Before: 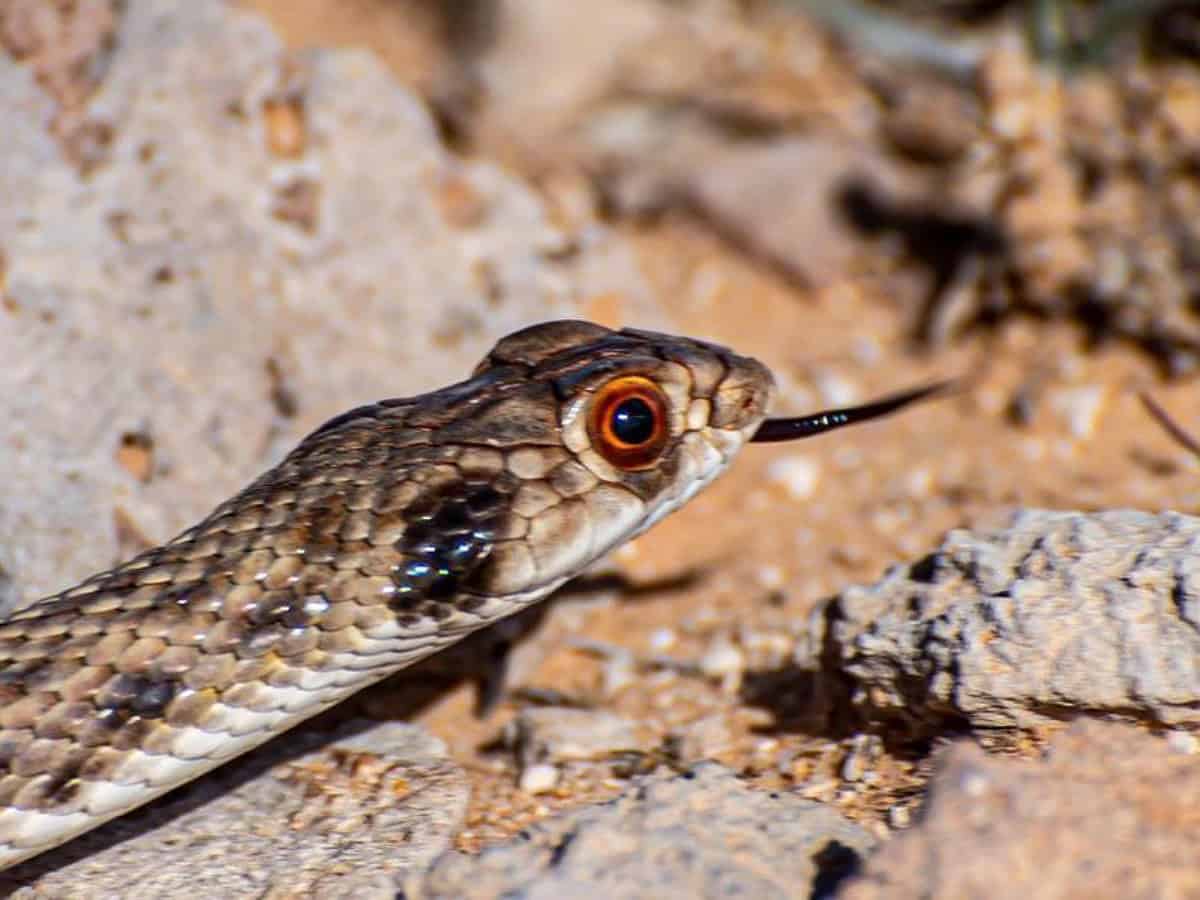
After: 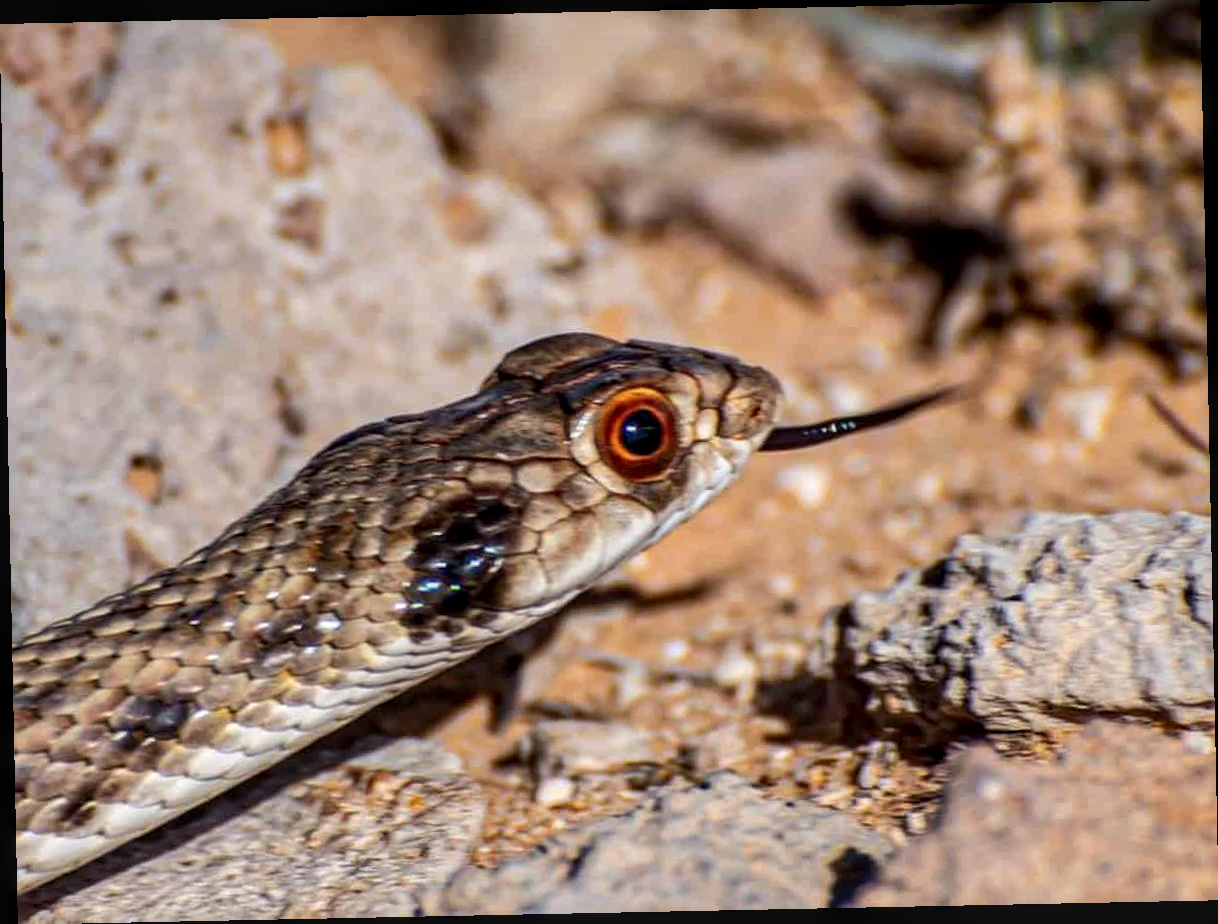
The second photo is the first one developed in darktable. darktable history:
local contrast: on, module defaults
rotate and perspective: rotation -1.17°, automatic cropping off
